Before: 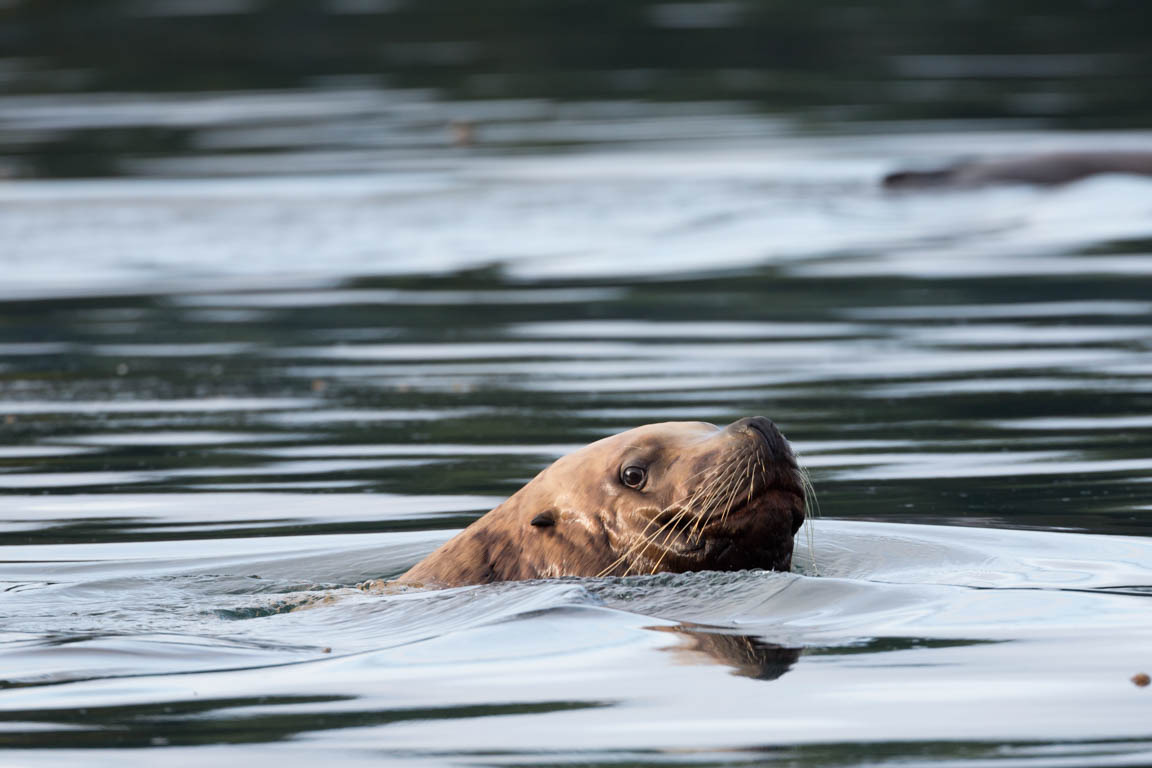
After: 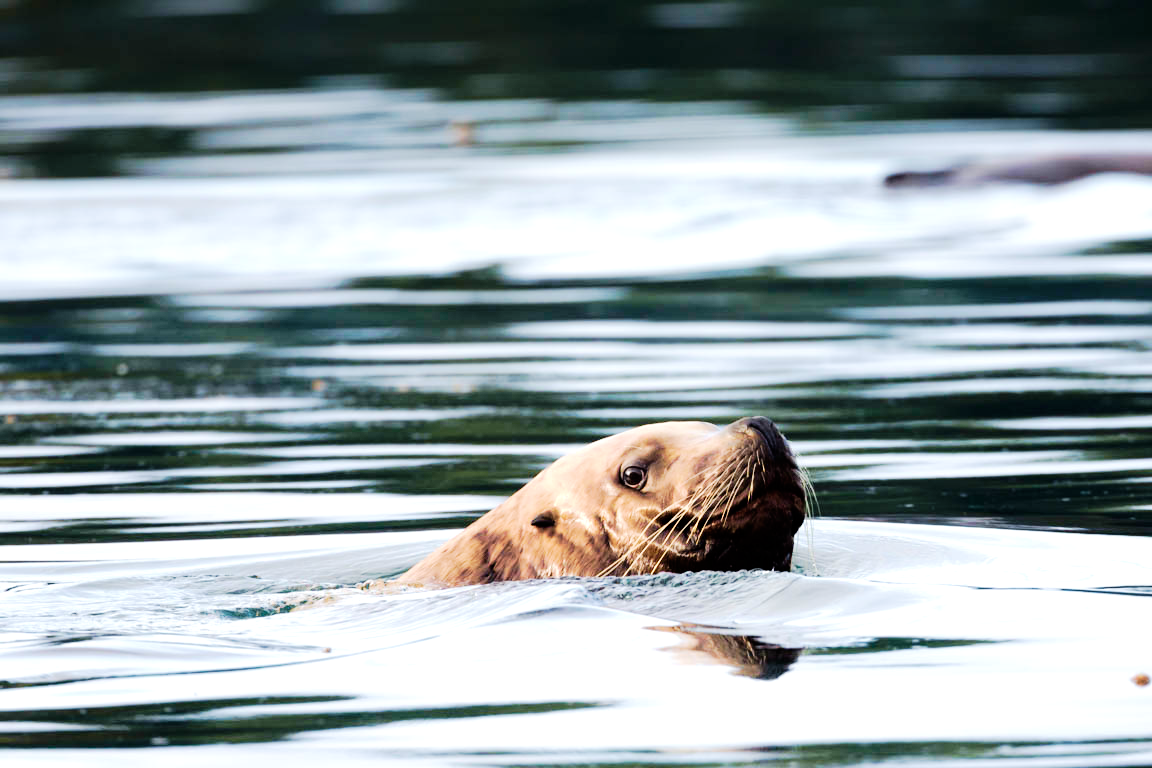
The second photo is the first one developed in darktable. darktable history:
tone curve: curves: ch0 [(0, 0) (0.037, 0.011) (0.135, 0.093) (0.266, 0.281) (0.461, 0.555) (0.581, 0.716) (0.675, 0.793) (0.767, 0.849) (0.91, 0.924) (1, 0.979)]; ch1 [(0, 0) (0.292, 0.278) (0.419, 0.423) (0.493, 0.492) (0.506, 0.5) (0.534, 0.529) (0.562, 0.562) (0.641, 0.663) (0.754, 0.76) (1, 1)]; ch2 [(0, 0) (0.294, 0.3) (0.361, 0.372) (0.429, 0.445) (0.478, 0.486) (0.502, 0.498) (0.518, 0.522) (0.531, 0.549) (0.561, 0.579) (0.64, 0.645) (0.7, 0.7) (0.861, 0.808) (1, 0.951)], preserve colors none
tone equalizer: -8 EV -0.718 EV, -7 EV -0.713 EV, -6 EV -0.623 EV, -5 EV -0.387 EV, -3 EV 0.399 EV, -2 EV 0.6 EV, -1 EV 0.693 EV, +0 EV 0.756 EV, mask exposure compensation -0.513 EV
velvia: strength 39.58%
